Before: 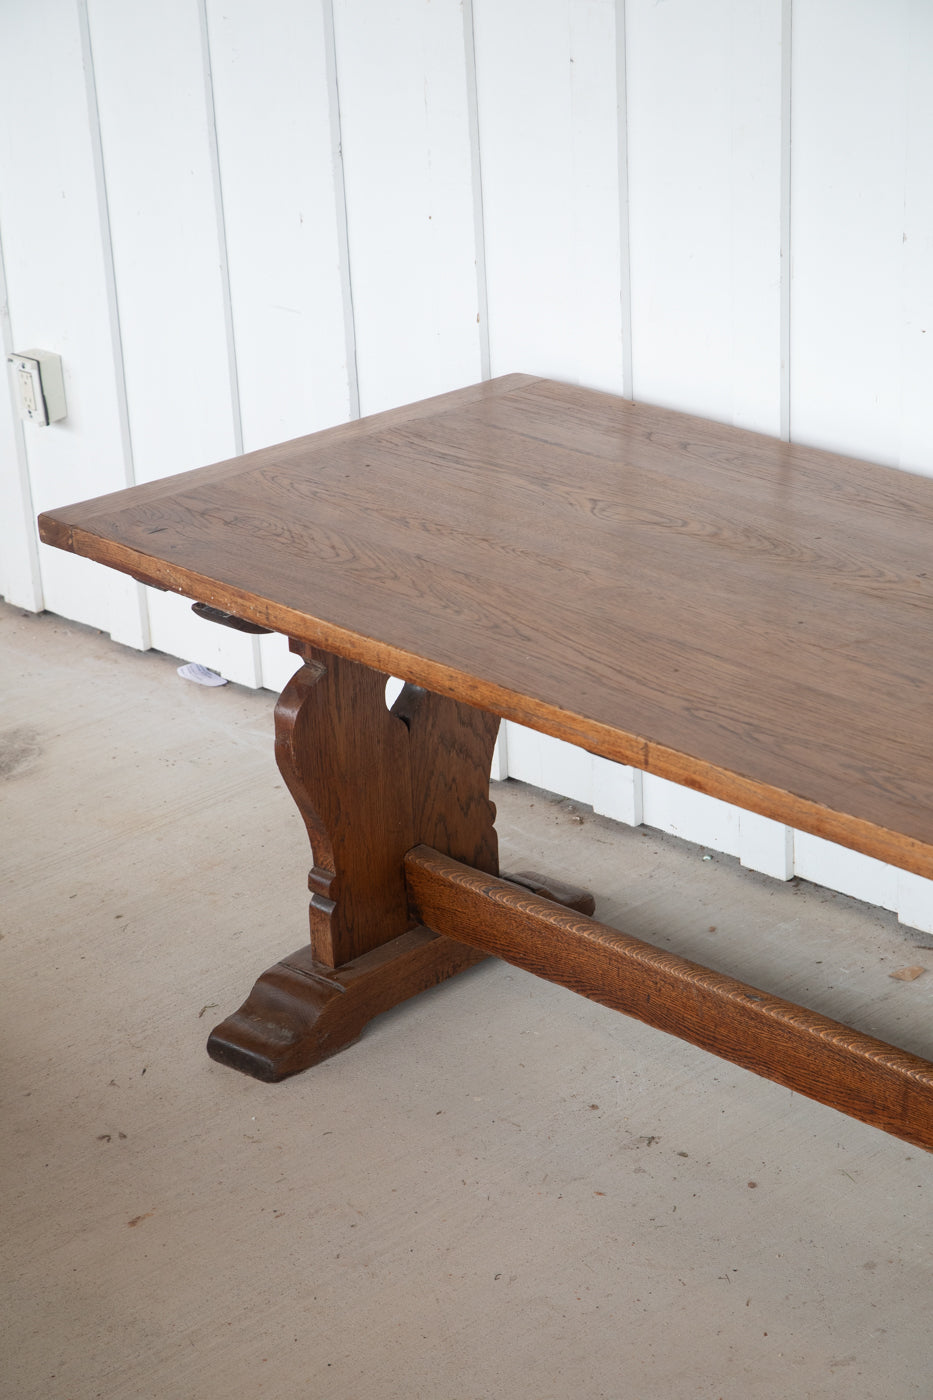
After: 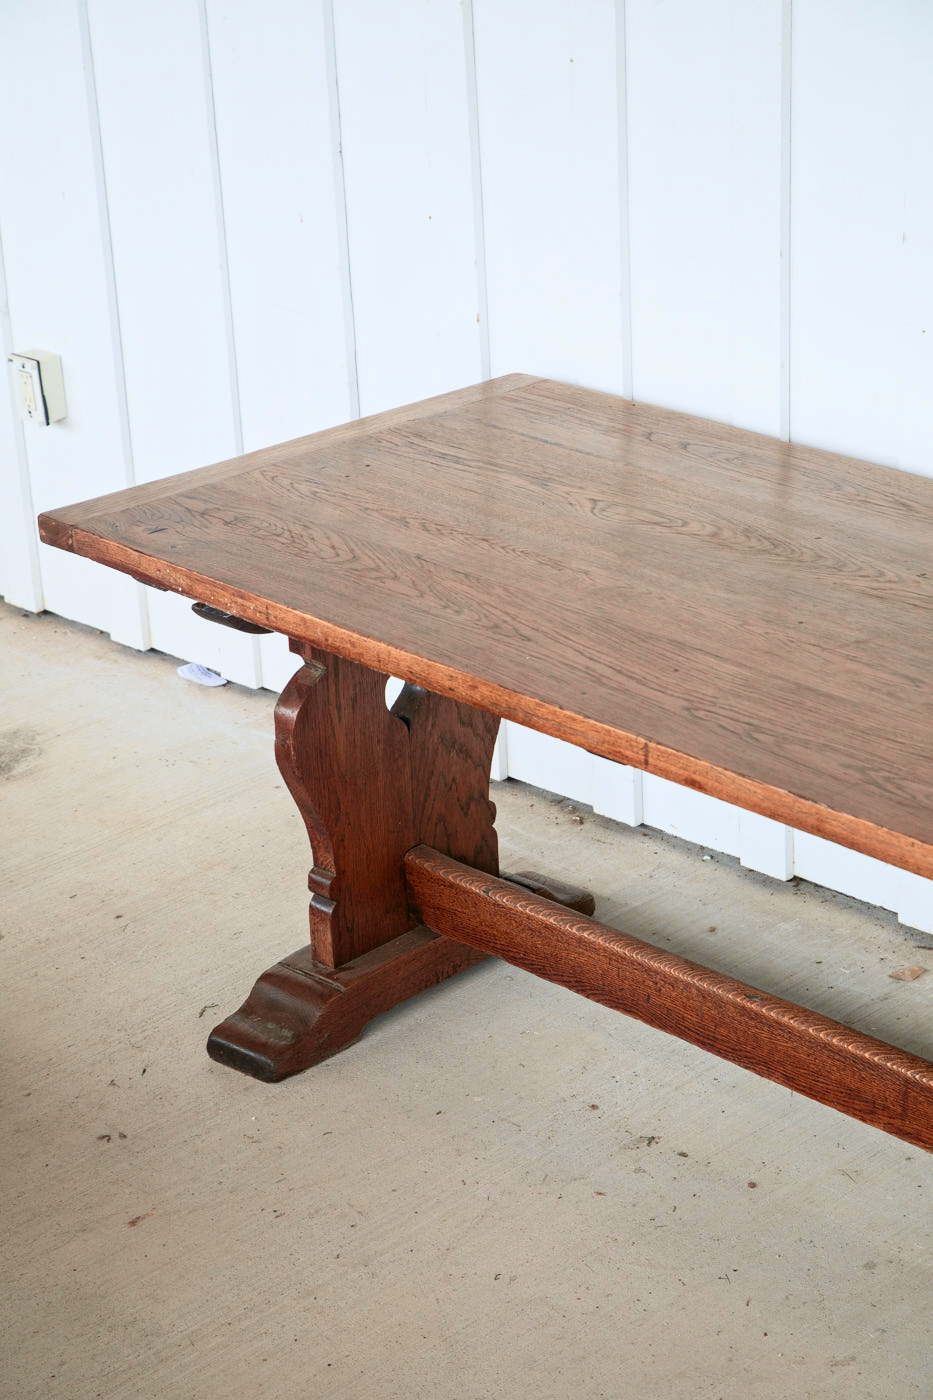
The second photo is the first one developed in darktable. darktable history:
tone curve: curves: ch0 [(0, 0.013) (0.104, 0.103) (0.258, 0.267) (0.448, 0.487) (0.709, 0.794) (0.886, 0.922) (0.994, 0.971)]; ch1 [(0, 0) (0.335, 0.298) (0.446, 0.413) (0.488, 0.484) (0.515, 0.508) (0.566, 0.593) (0.635, 0.661) (1, 1)]; ch2 [(0, 0) (0.314, 0.301) (0.437, 0.403) (0.502, 0.494) (0.528, 0.54) (0.557, 0.559) (0.612, 0.62) (0.715, 0.691) (1, 1)], color space Lab, independent channels, preserve colors none
contrast equalizer: y [[0.5, 0.501, 0.532, 0.538, 0.54, 0.541], [0.5 ×6], [0.5 ×6], [0 ×6], [0 ×6]]
rotate and perspective: automatic cropping original format, crop left 0, crop top 0
